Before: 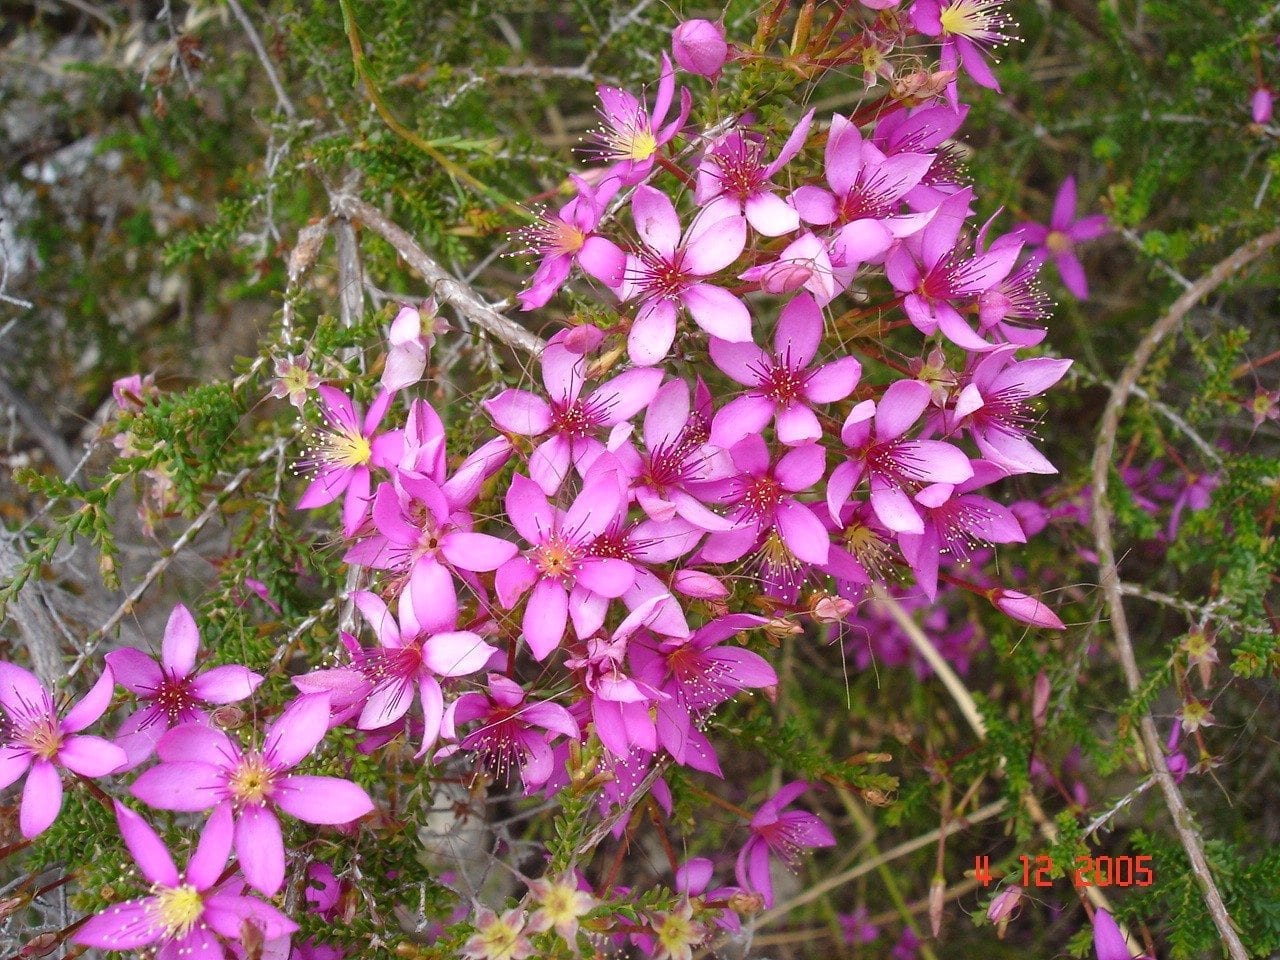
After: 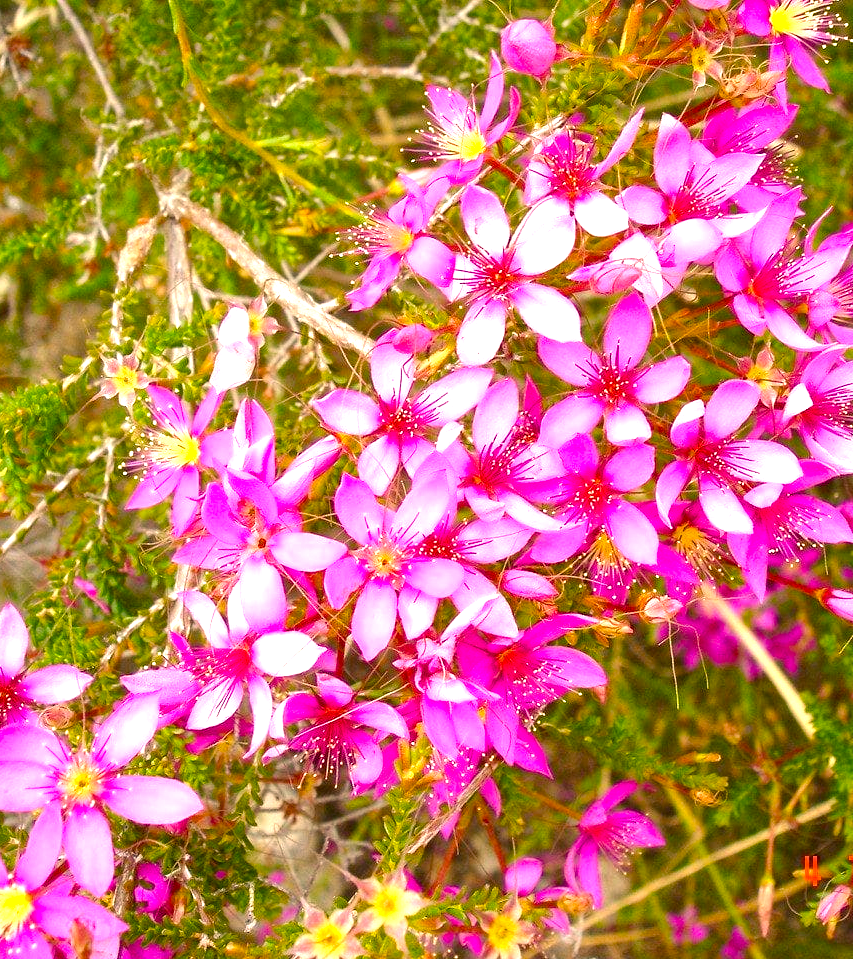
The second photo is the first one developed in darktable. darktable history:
exposure: black level correction 0, exposure 1.2 EV, compensate exposure bias true, compensate highlight preservation false
color balance rgb: highlights gain › chroma 3.252%, highlights gain › hue 55.98°, perceptual saturation grading › global saturation 20%, perceptual saturation grading › highlights 2.503%, perceptual saturation grading › shadows 49.95%, global vibrance 9.941%
color correction: highlights a* -1.52, highlights b* 10.45, shadows a* 0.324, shadows b* 18.71
crop and rotate: left 13.371%, right 19.968%
